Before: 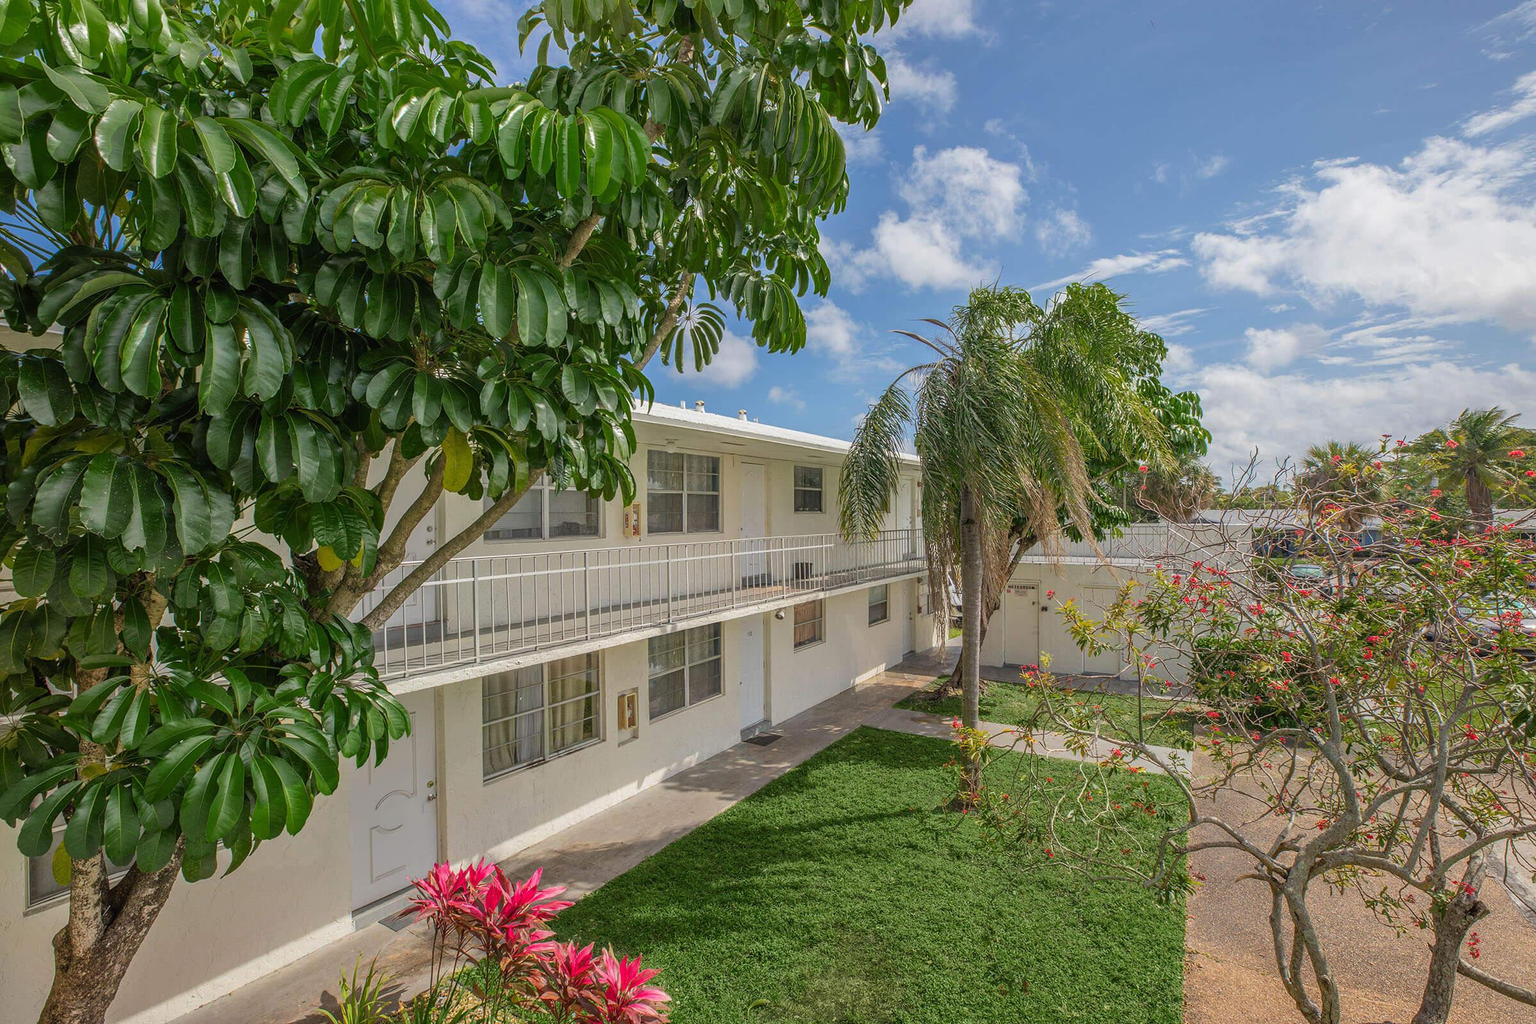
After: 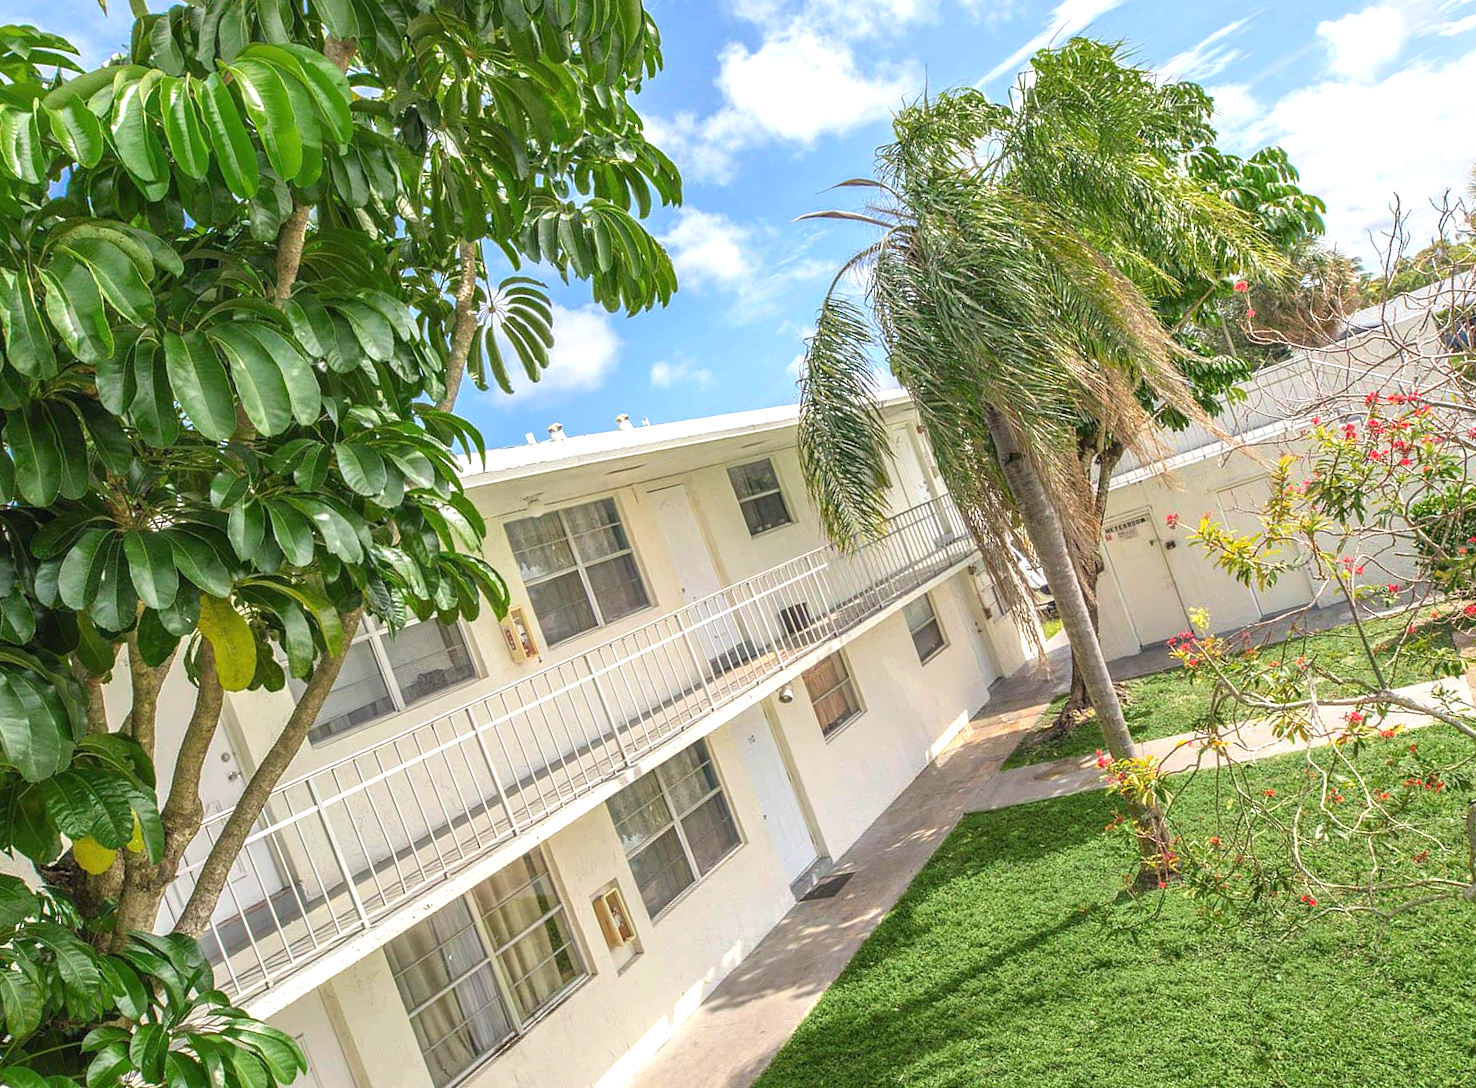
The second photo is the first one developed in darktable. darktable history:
crop and rotate: angle 20.07°, left 6.823%, right 3.748%, bottom 1.077%
exposure: black level correction 0, exposure 1 EV, compensate highlight preservation false
